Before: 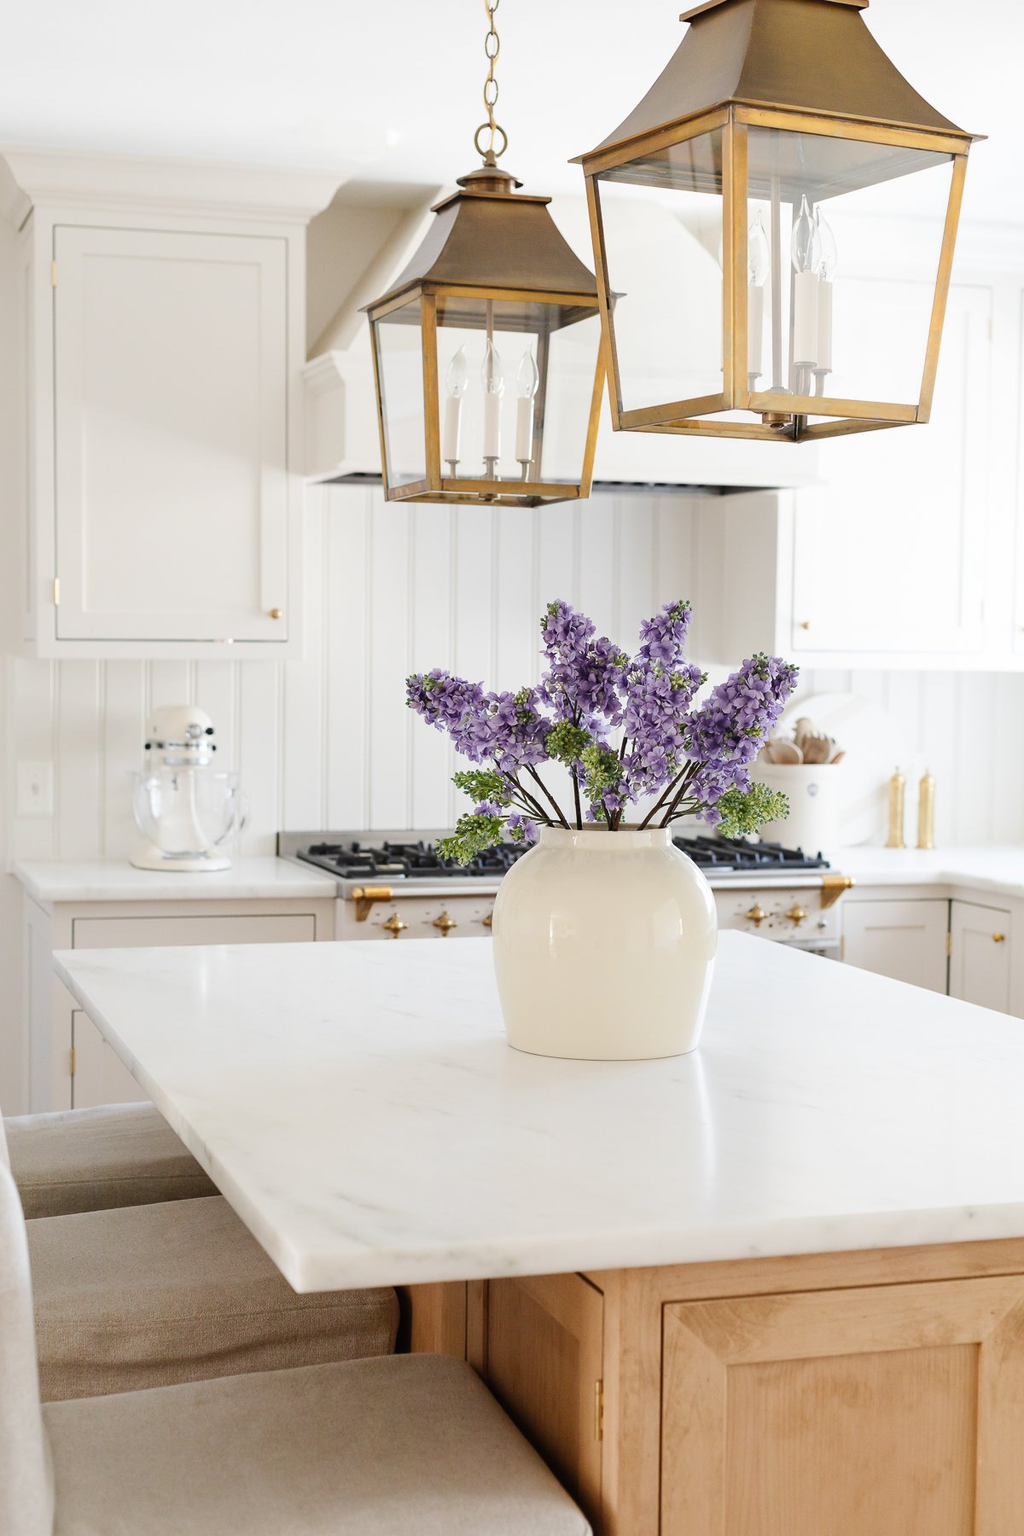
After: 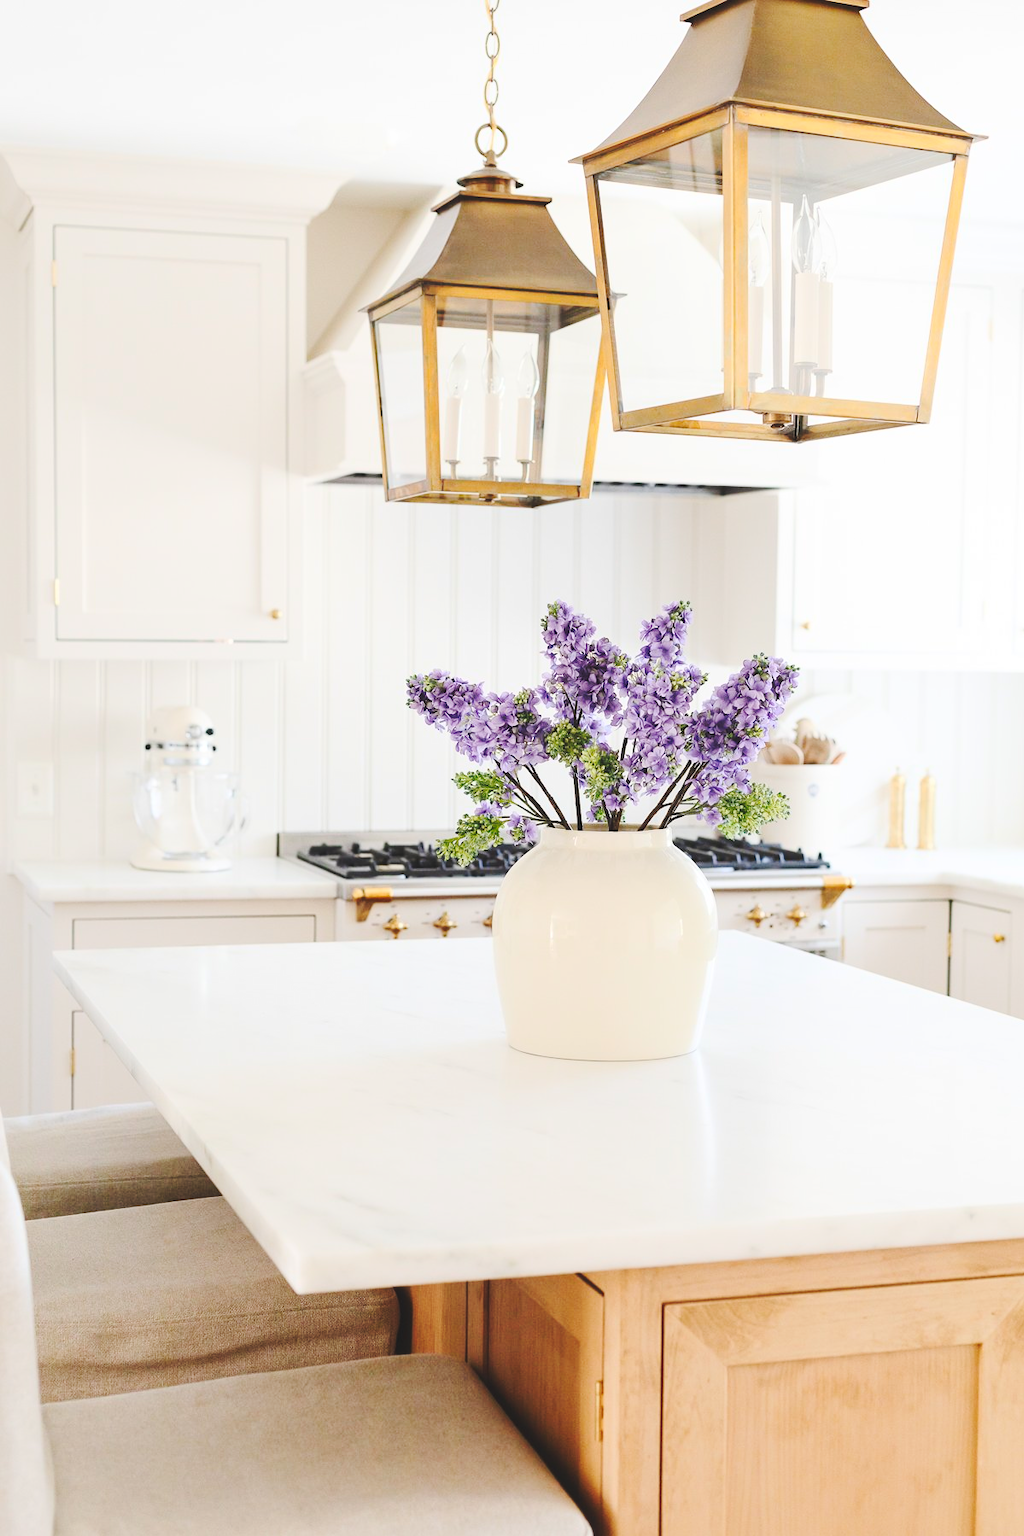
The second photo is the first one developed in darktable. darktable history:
crop: bottom 0.055%
contrast brightness saturation: contrast 0.198, brightness 0.164, saturation 0.217
tone curve: curves: ch0 [(0, 0) (0.003, 0.1) (0.011, 0.101) (0.025, 0.11) (0.044, 0.126) (0.069, 0.14) (0.1, 0.158) (0.136, 0.18) (0.177, 0.206) (0.224, 0.243) (0.277, 0.293) (0.335, 0.36) (0.399, 0.446) (0.468, 0.537) (0.543, 0.618) (0.623, 0.694) (0.709, 0.763) (0.801, 0.836) (0.898, 0.908) (1, 1)], preserve colors none
